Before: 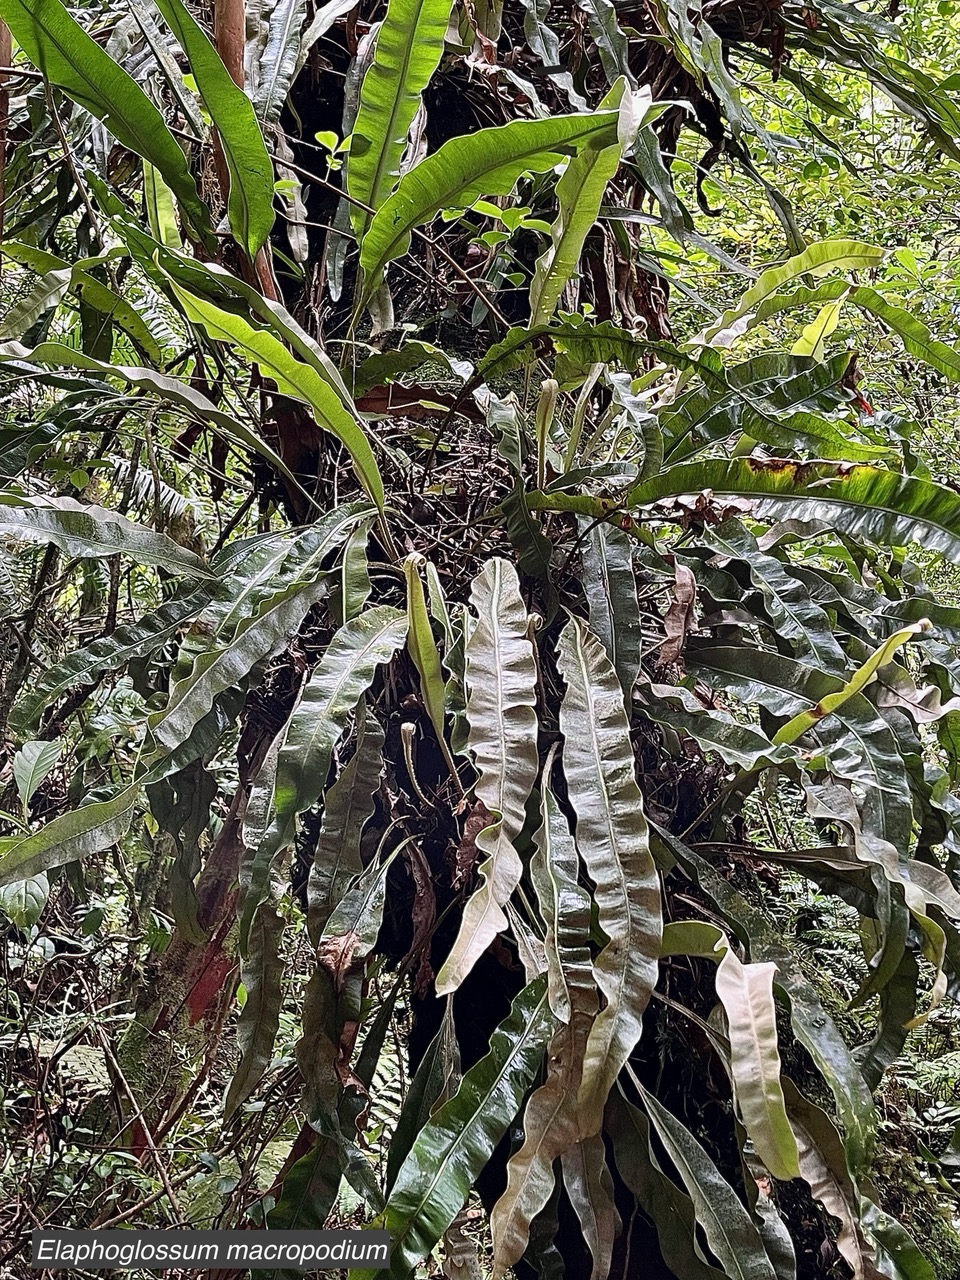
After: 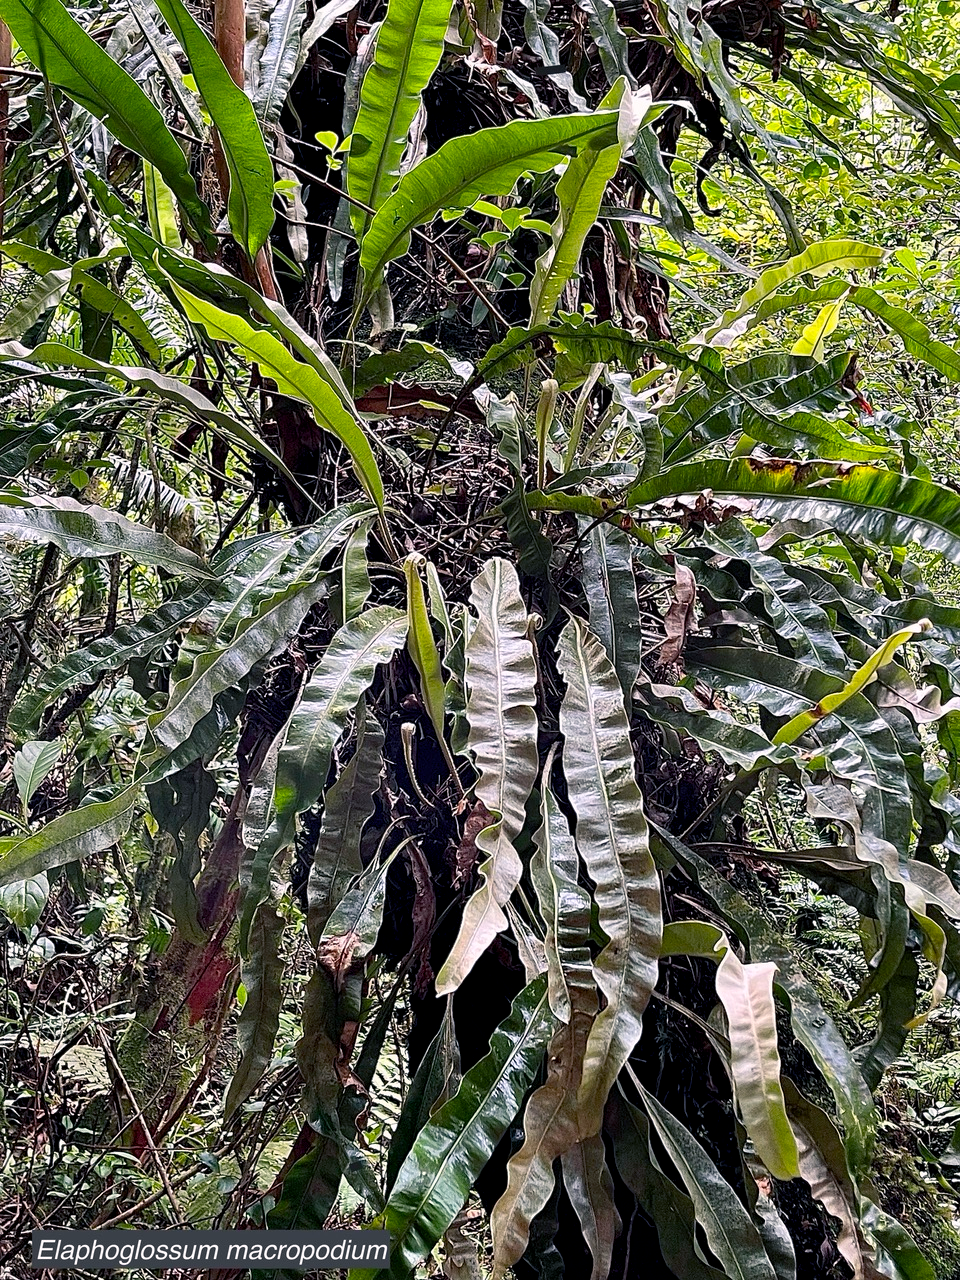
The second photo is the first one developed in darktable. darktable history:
color balance rgb: shadows lift › chroma 1.01%, shadows lift › hue 242.3°, power › chroma 1.021%, power › hue 252.06°, highlights gain › luminance 6.944%, highlights gain › chroma 0.891%, highlights gain › hue 47.7°, perceptual saturation grading › global saturation 29.378%
